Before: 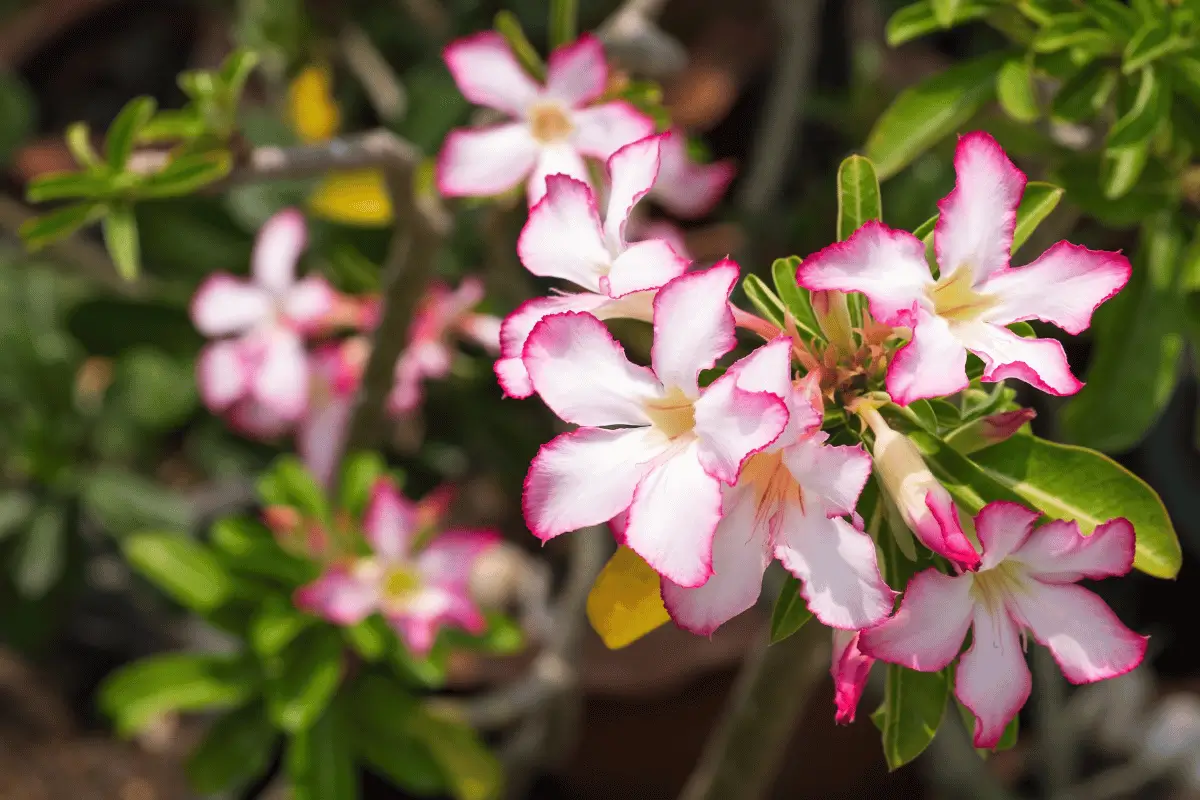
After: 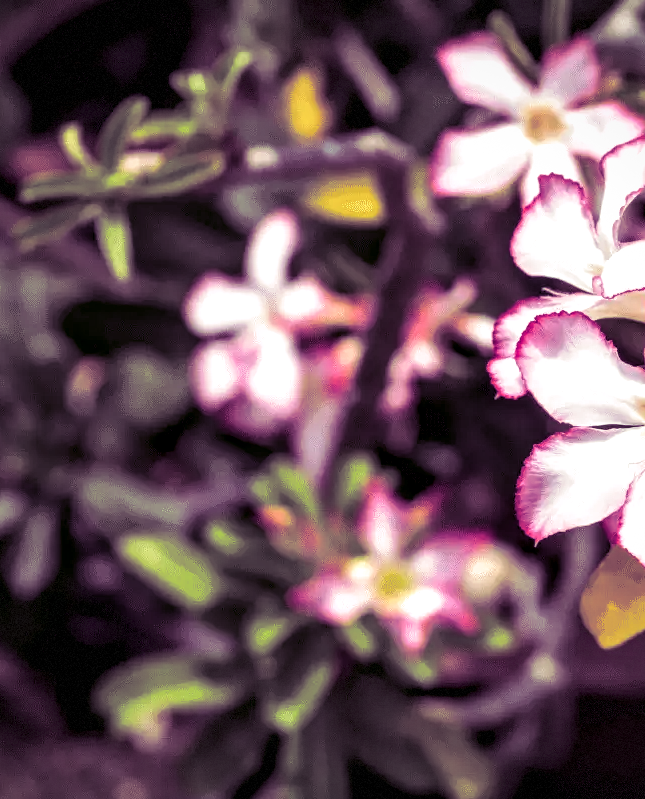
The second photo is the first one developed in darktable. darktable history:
split-toning: shadows › hue 277.2°, shadows › saturation 0.74
local contrast: highlights 65%, shadows 54%, detail 169%, midtone range 0.514
vignetting: fall-off start 85%, fall-off radius 80%, brightness -0.182, saturation -0.3, width/height ratio 1.219, dithering 8-bit output, unbound false
crop: left 0.587%, right 45.588%, bottom 0.086%
